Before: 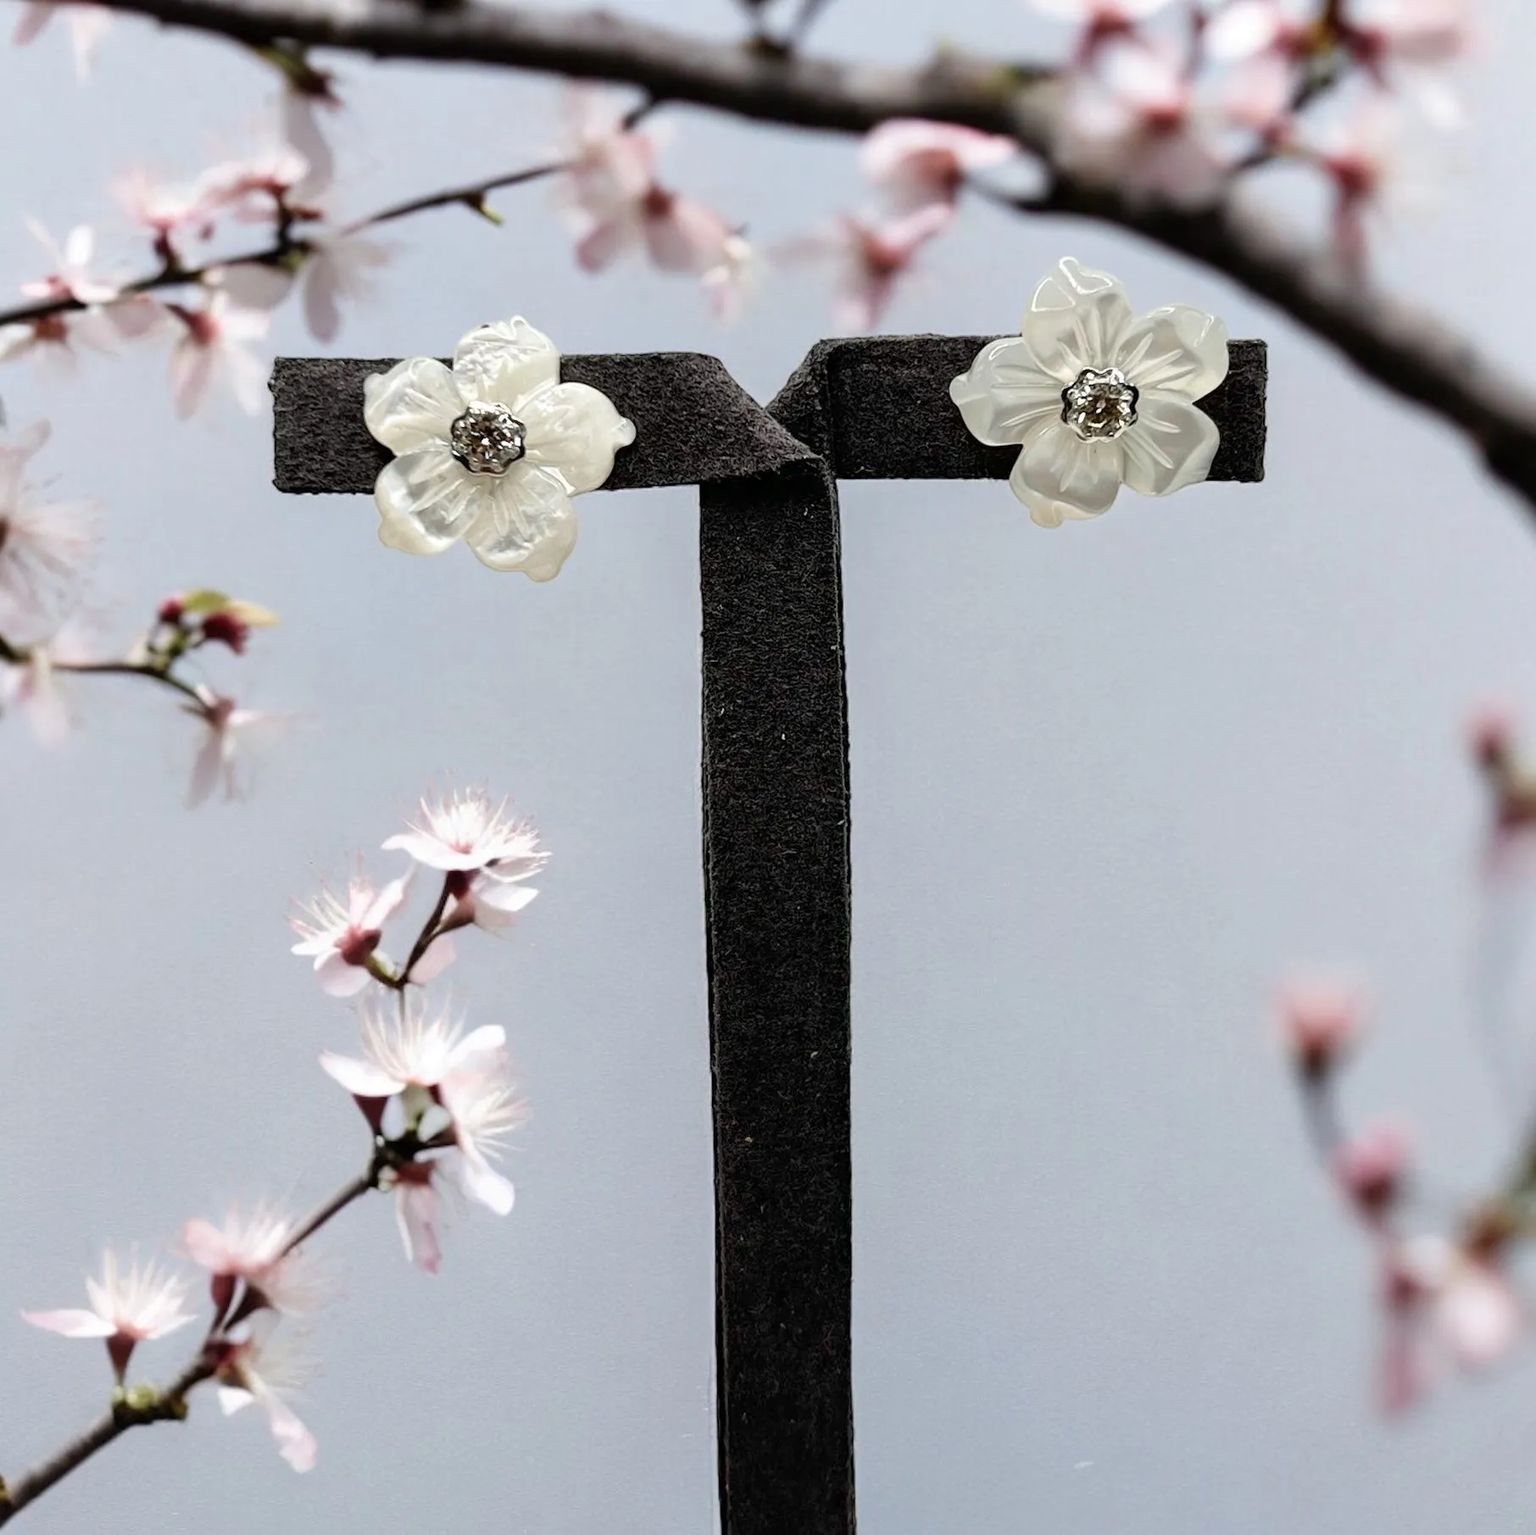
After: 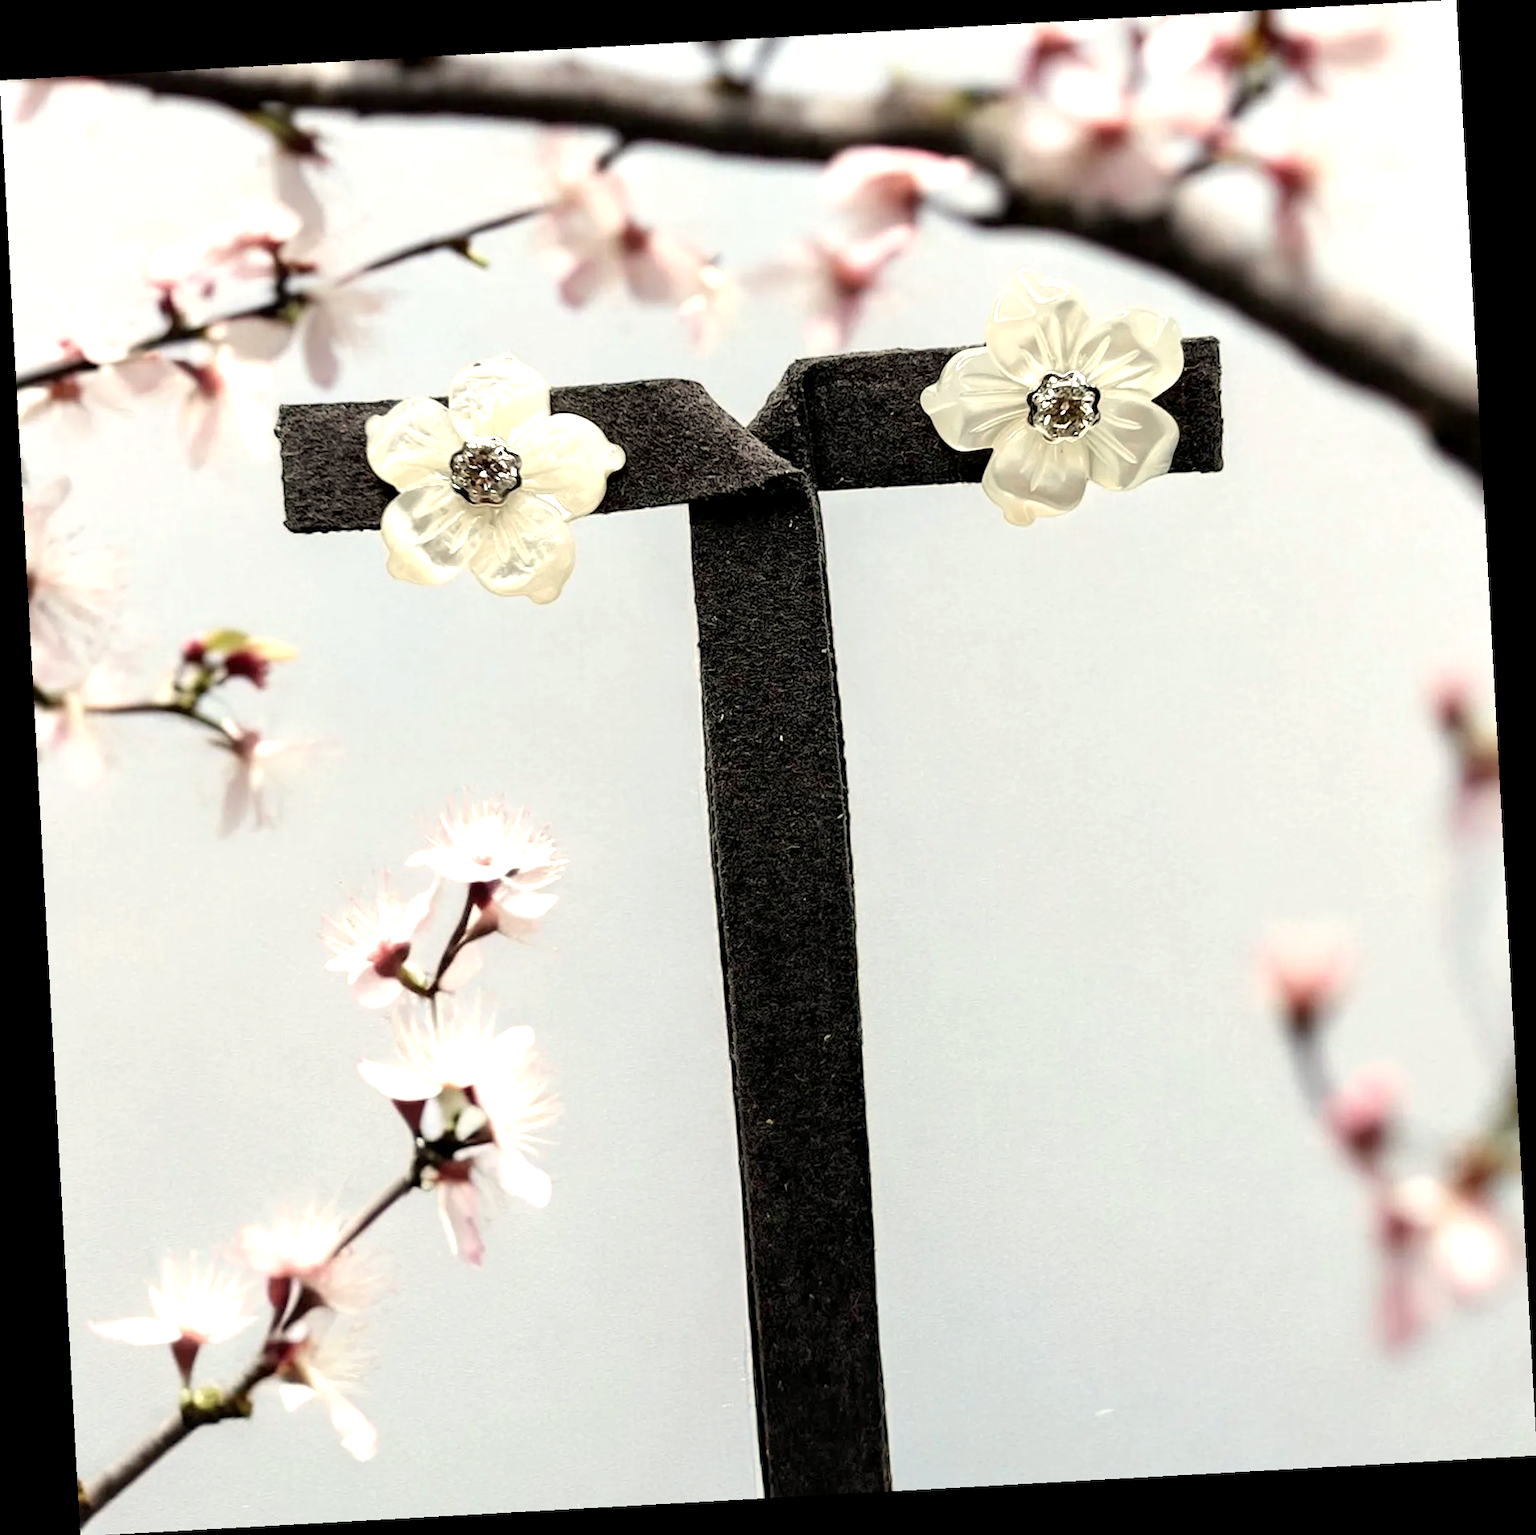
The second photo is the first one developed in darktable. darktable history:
rotate and perspective: rotation -3.18°, automatic cropping off
exposure: black level correction 0.001, exposure 0.675 EV, compensate highlight preservation false
white balance: red 1.029, blue 0.92
